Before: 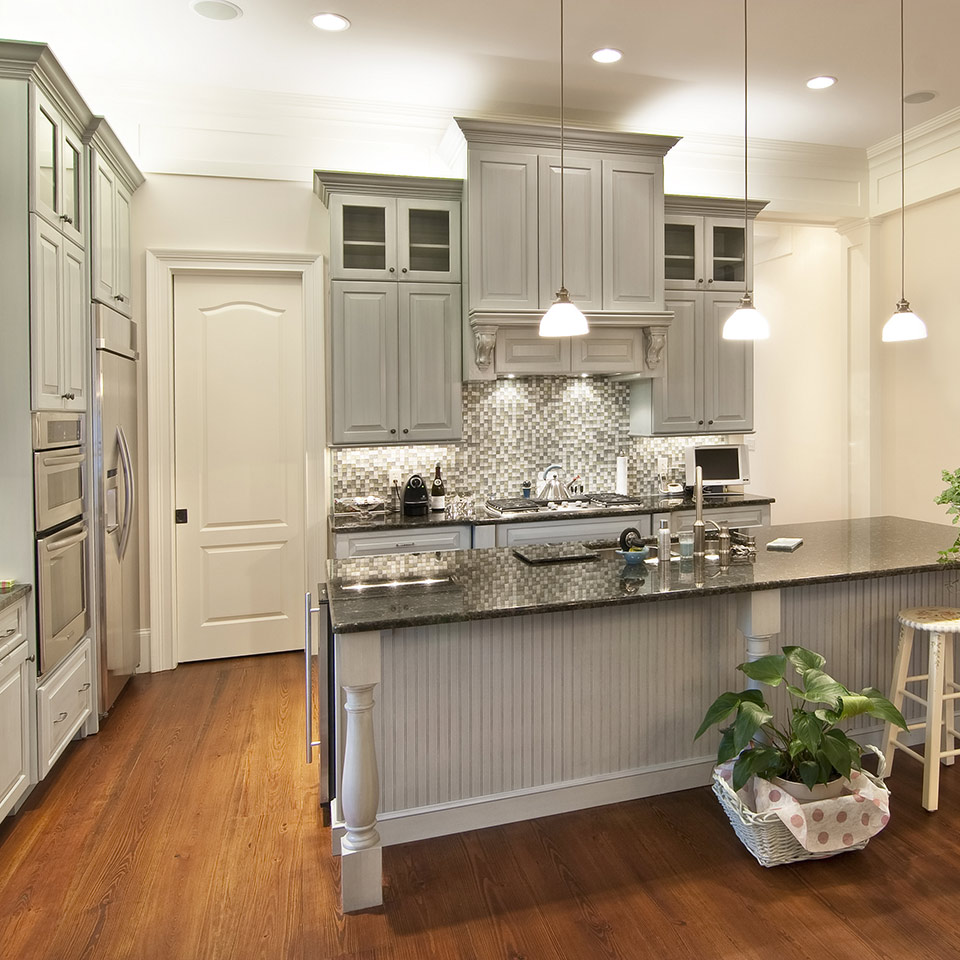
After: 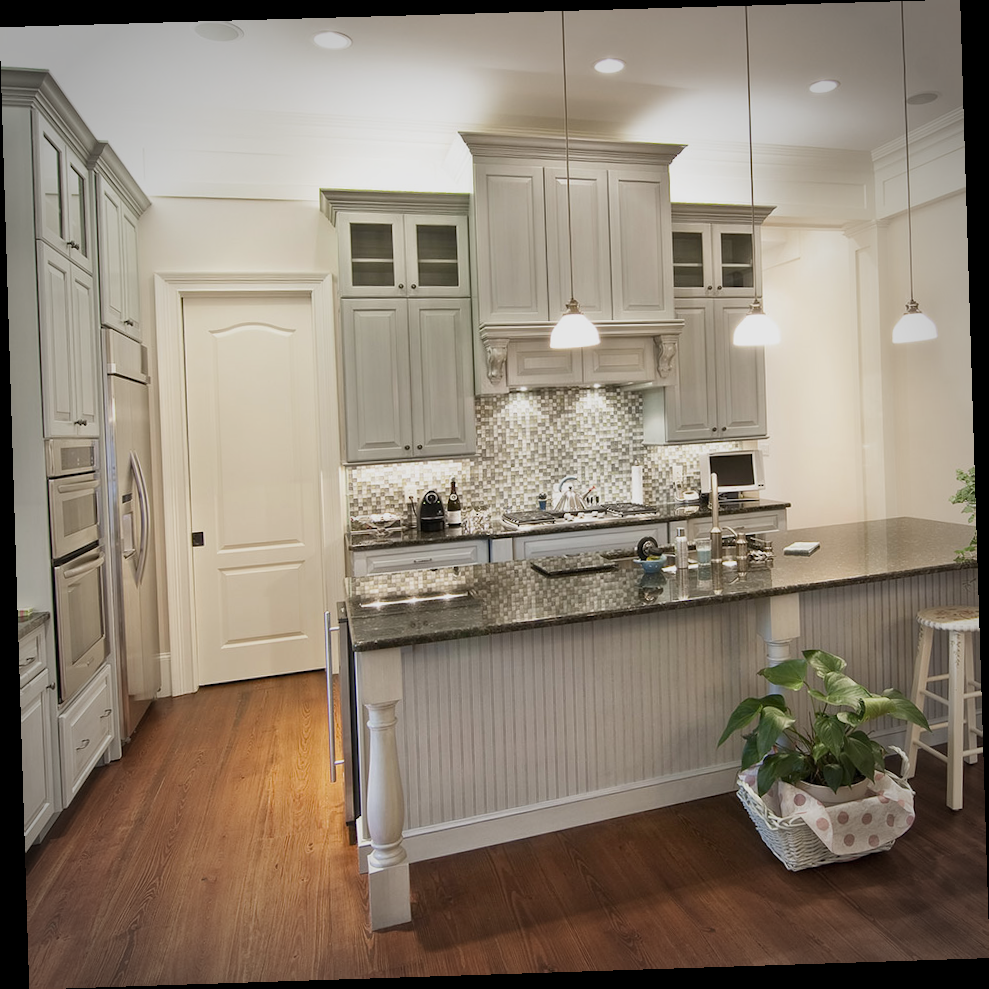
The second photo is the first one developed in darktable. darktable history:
vignetting: fall-off start 71.74%
rotate and perspective: rotation -1.77°, lens shift (horizontal) 0.004, automatic cropping off
sigmoid: contrast 1.22, skew 0.65
